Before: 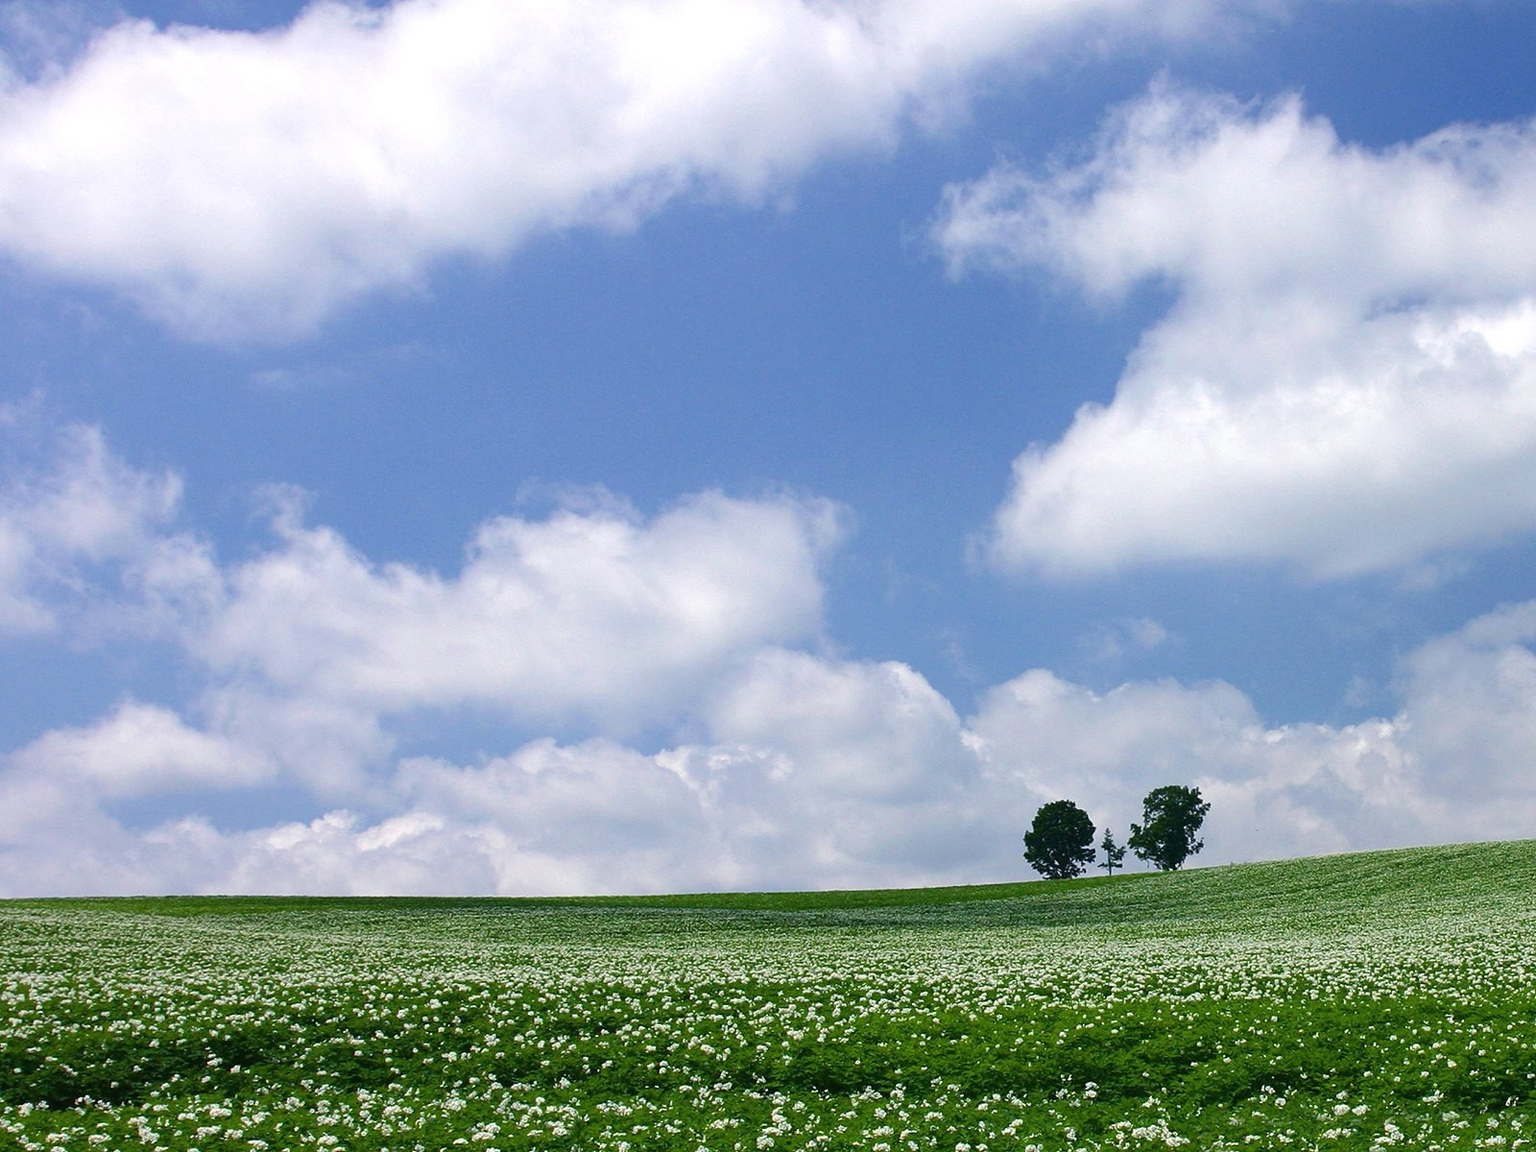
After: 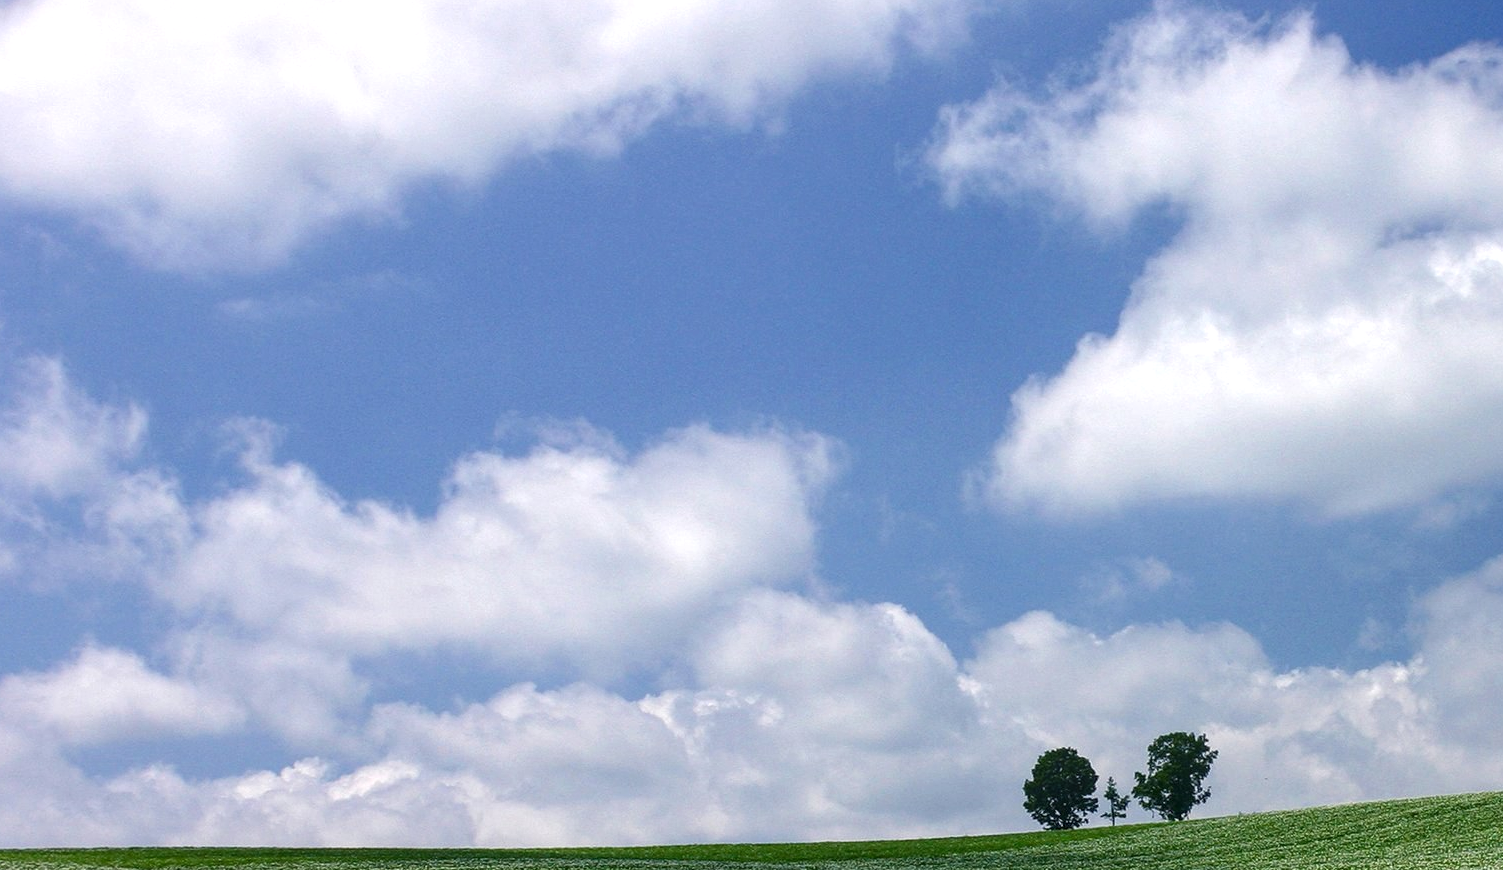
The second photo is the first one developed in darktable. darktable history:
local contrast: on, module defaults
crop: left 2.738%, top 7.206%, right 3.308%, bottom 20.245%
